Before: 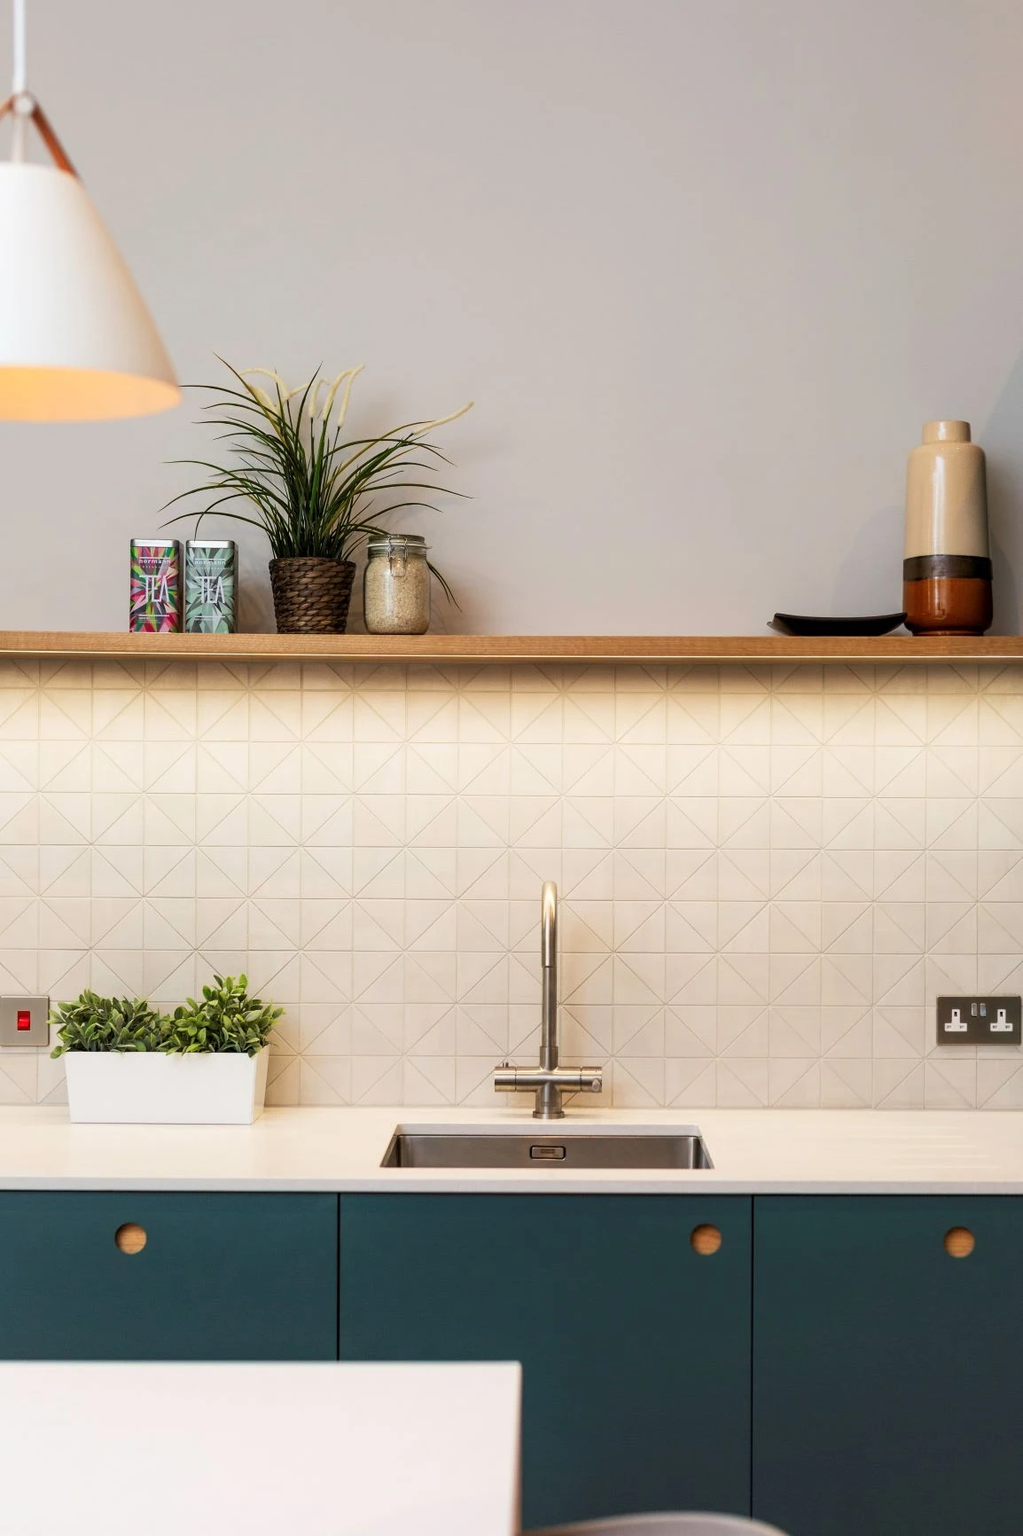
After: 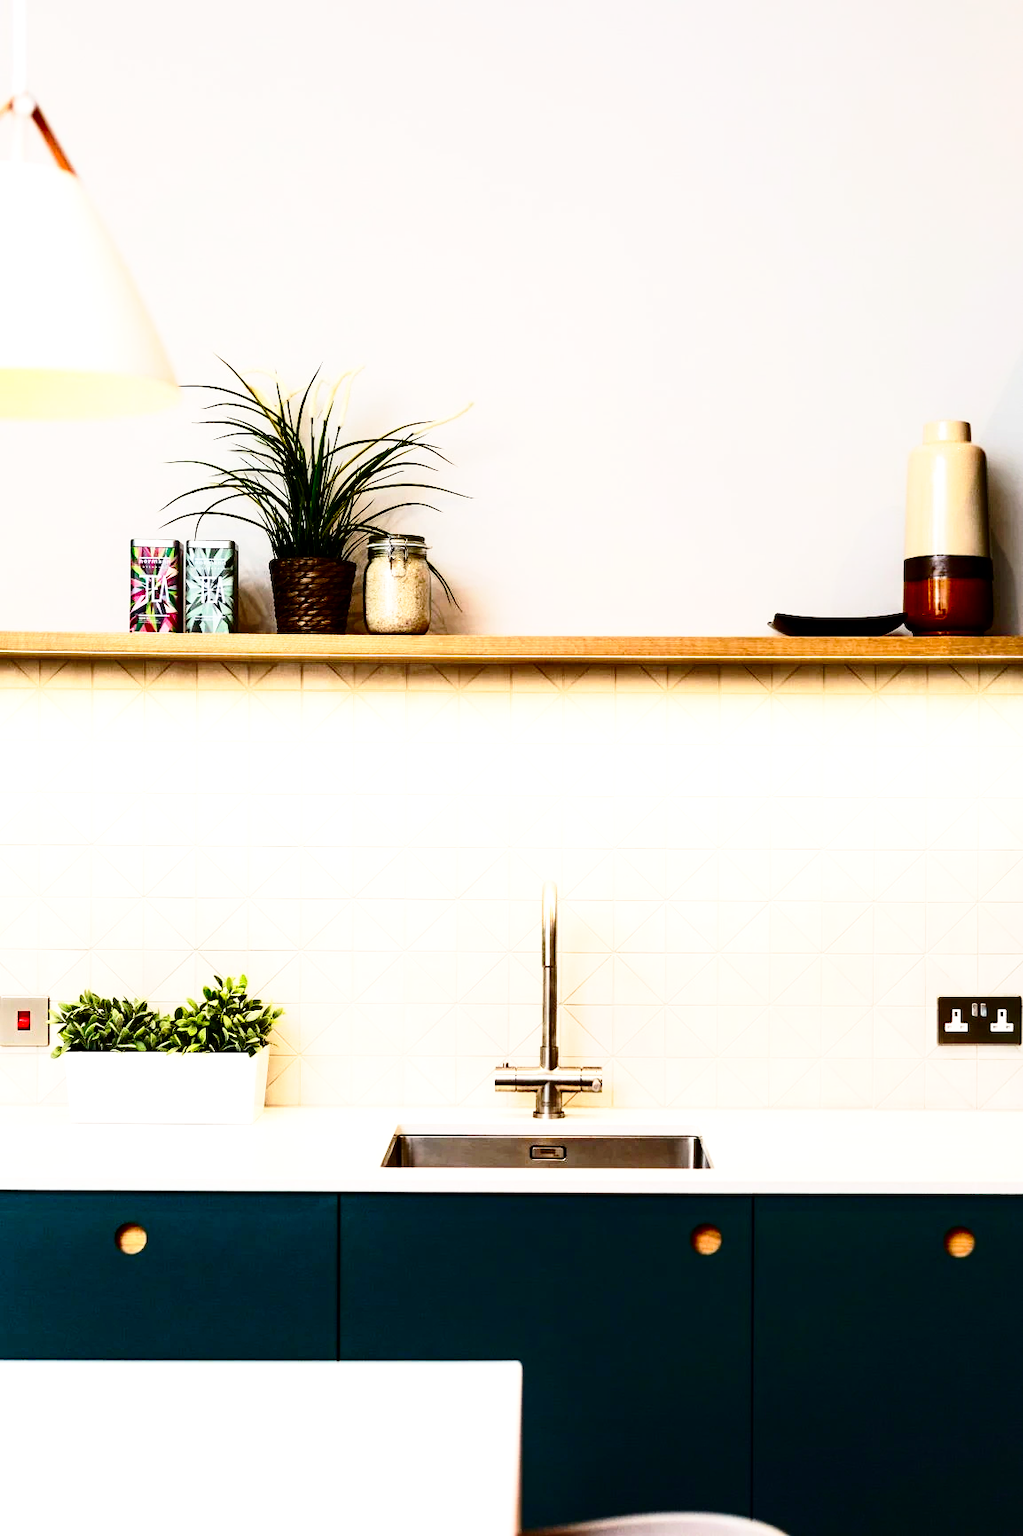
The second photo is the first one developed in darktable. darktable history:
base curve: curves: ch0 [(0, 0) (0.028, 0.03) (0.121, 0.232) (0.46, 0.748) (0.859, 0.968) (1, 1)], preserve colors none
contrast brightness saturation: contrast 0.223, brightness -0.188, saturation 0.239
tone equalizer: -8 EV -0.71 EV, -7 EV -0.69 EV, -6 EV -0.629 EV, -5 EV -0.397 EV, -3 EV 0.386 EV, -2 EV 0.6 EV, -1 EV 0.678 EV, +0 EV 0.749 EV, edges refinement/feathering 500, mask exposure compensation -1.57 EV, preserve details no
